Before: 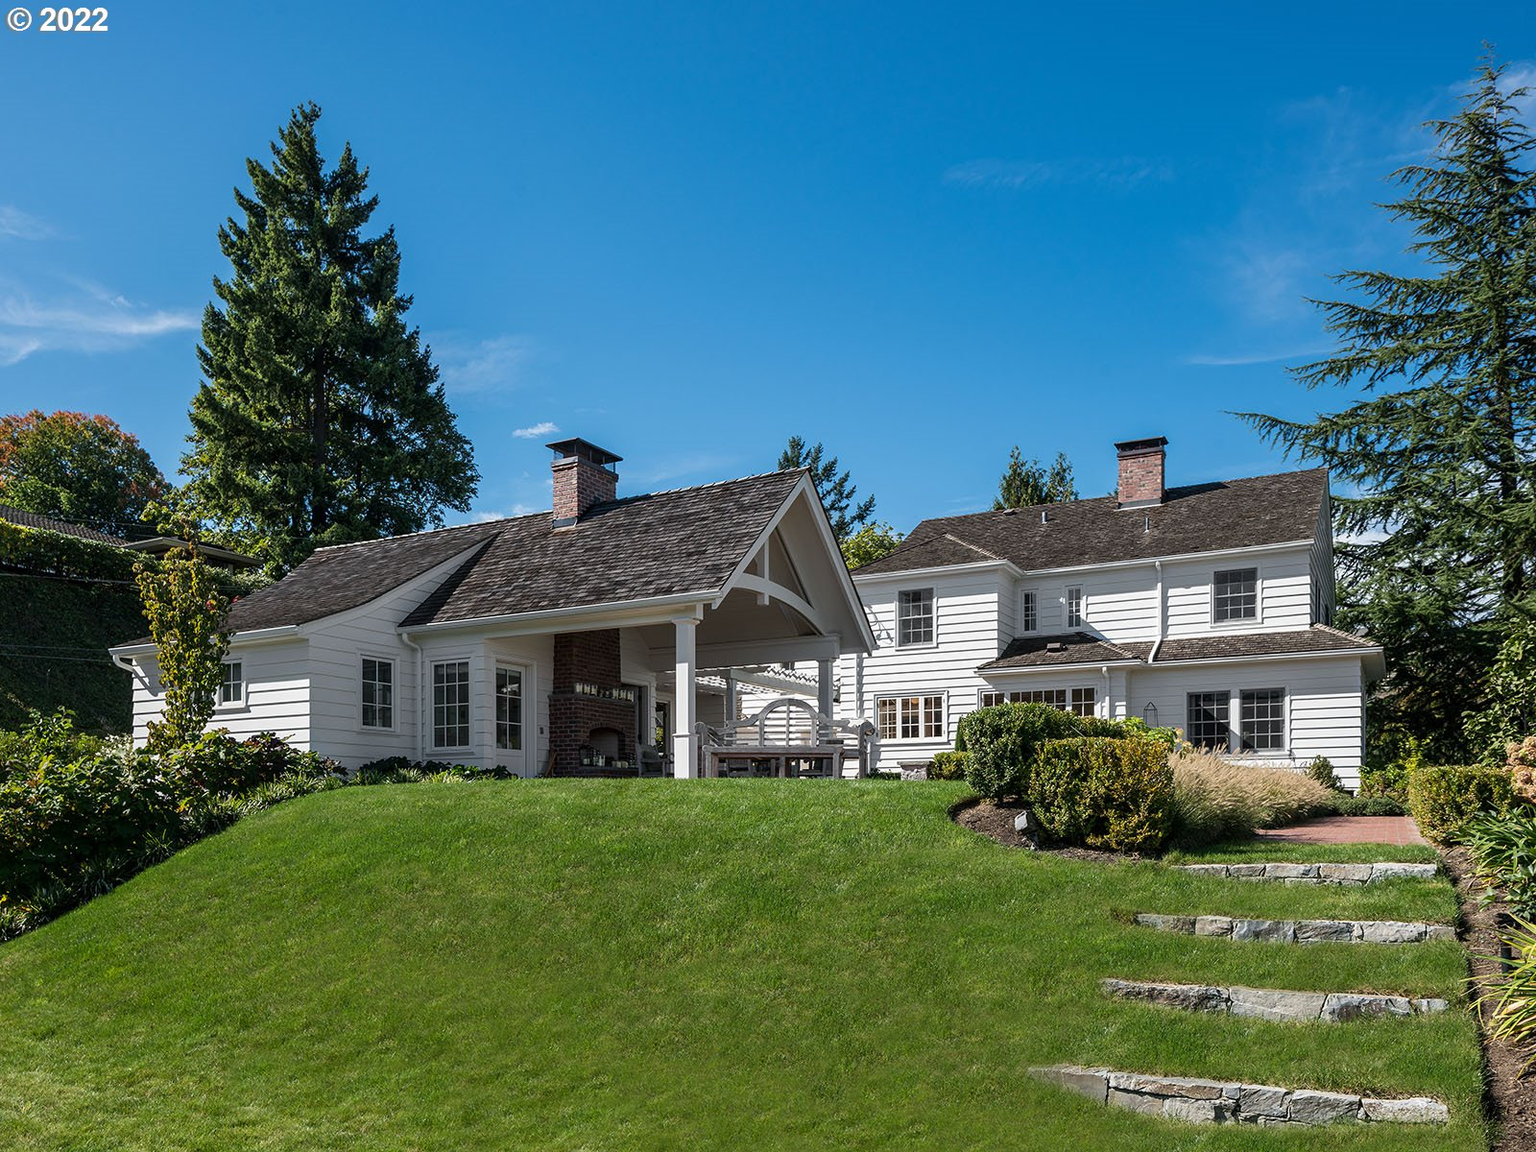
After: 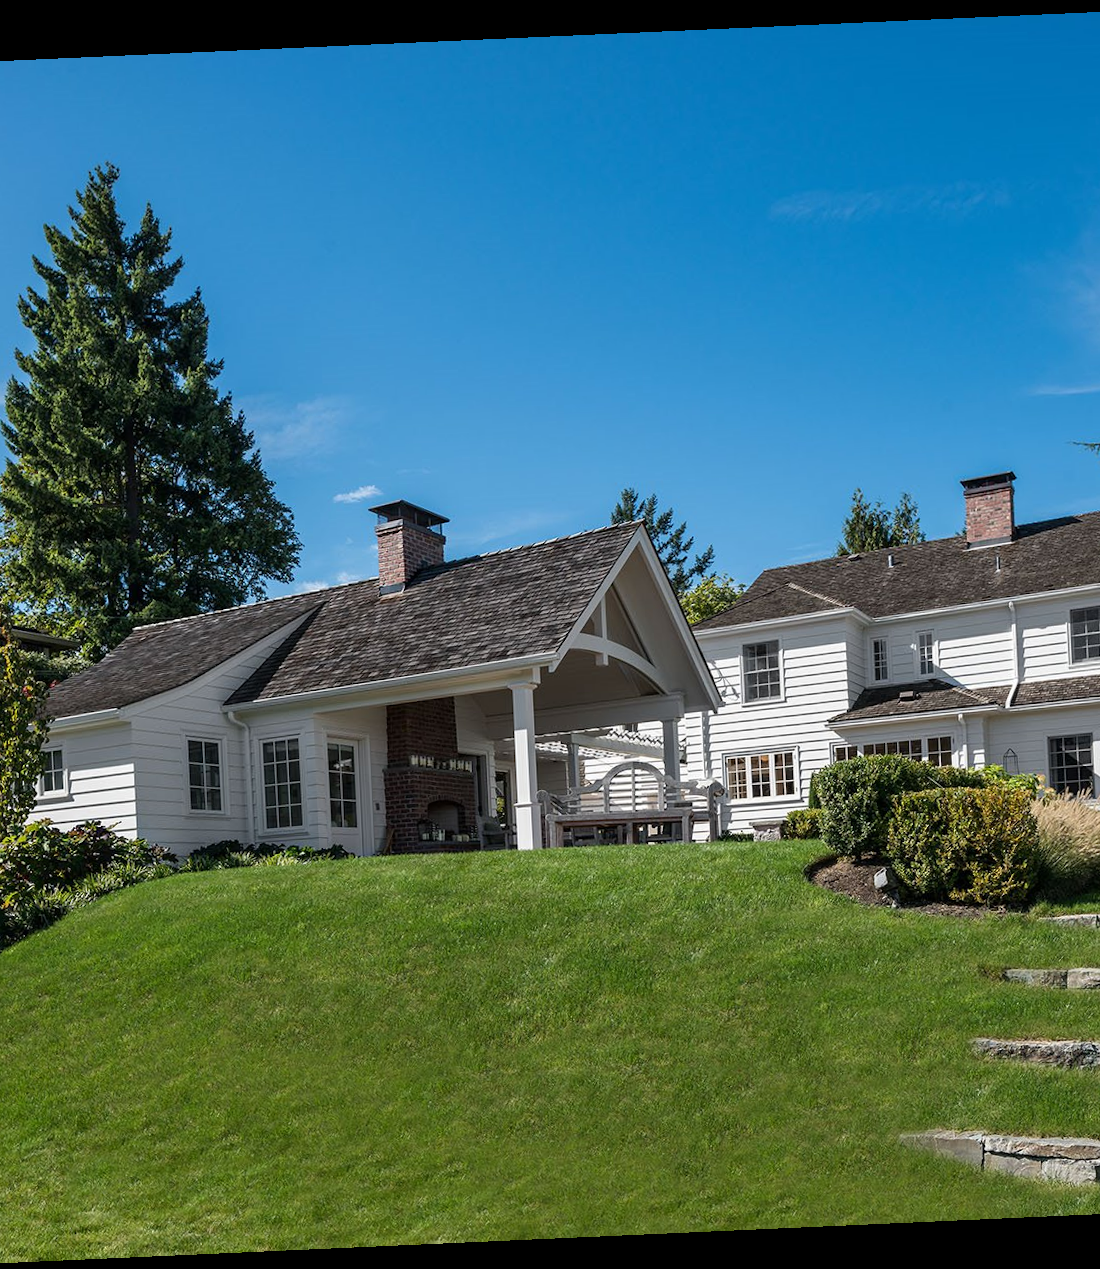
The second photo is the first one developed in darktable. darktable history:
crop and rotate: left 13.342%, right 19.991%
rotate and perspective: rotation -2.56°, automatic cropping off
